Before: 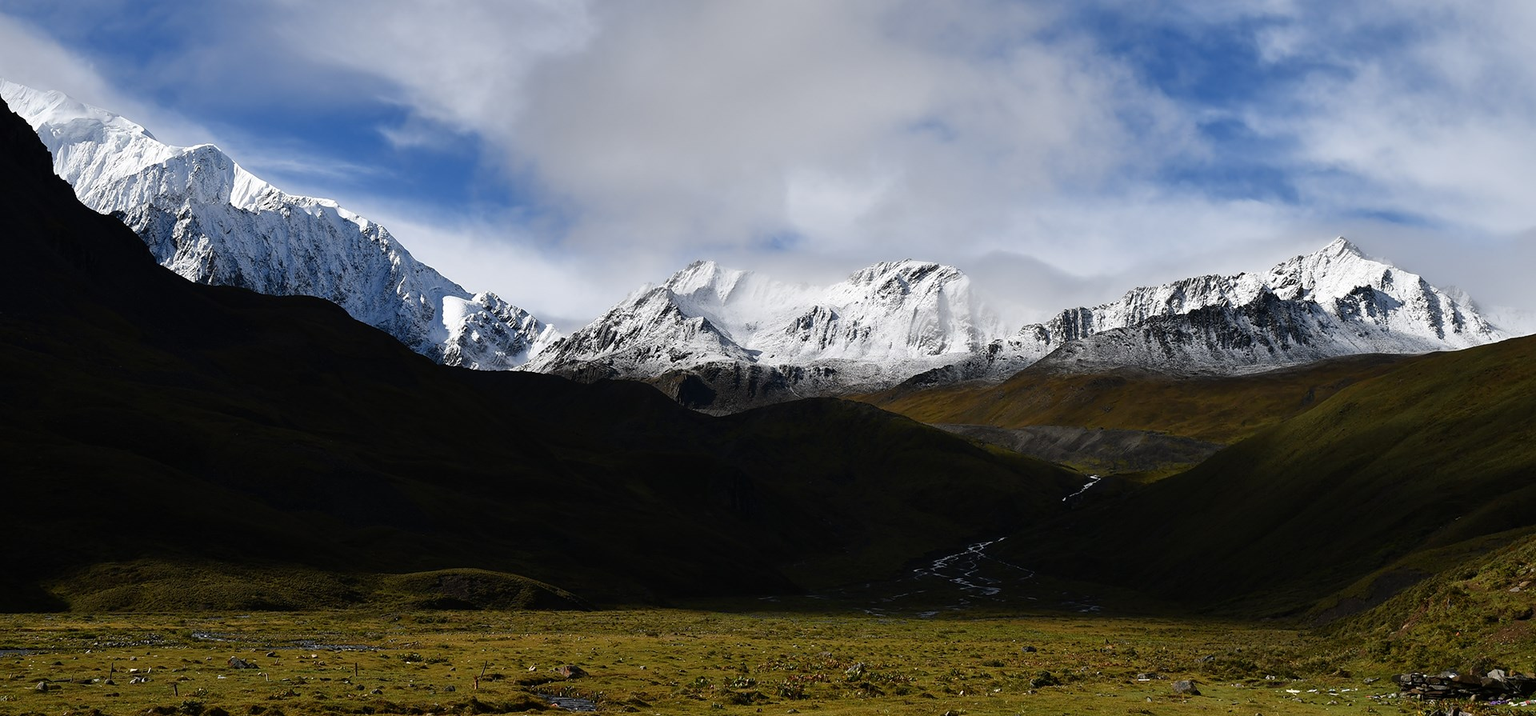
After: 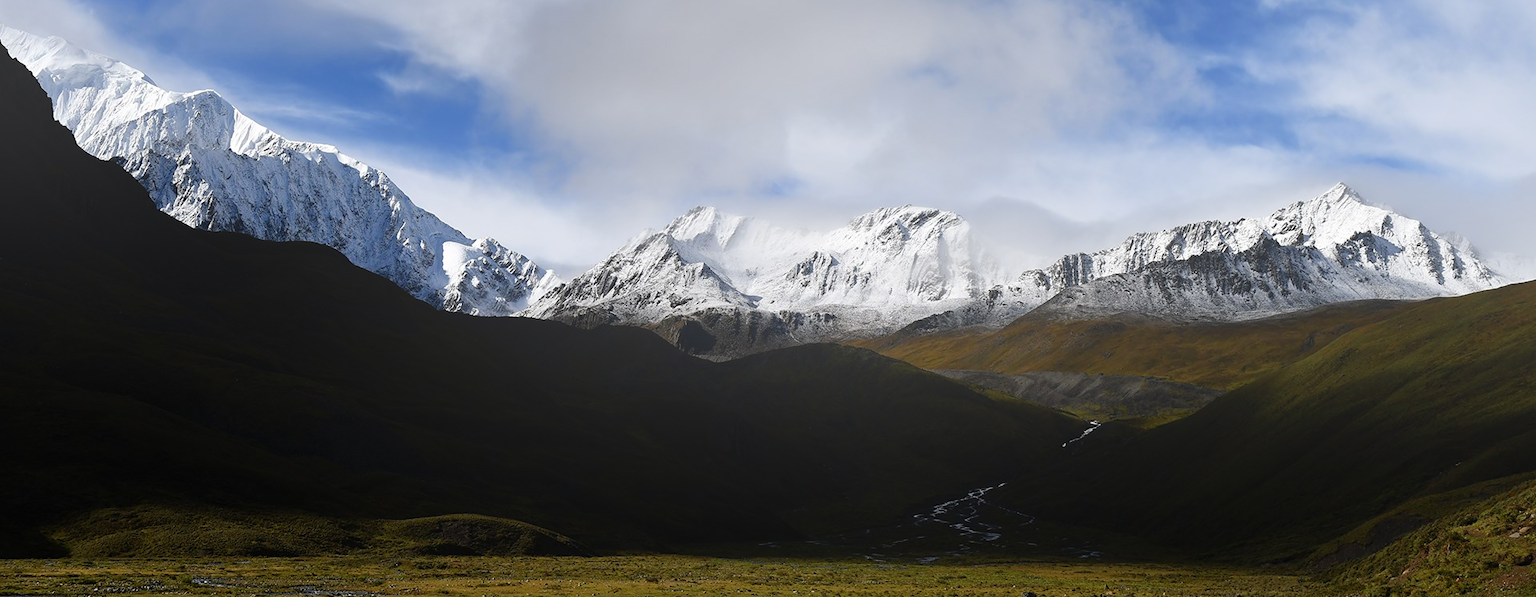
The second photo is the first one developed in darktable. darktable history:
bloom: size 38%, threshold 95%, strength 30%
crop: top 7.625%, bottom 8.027%
